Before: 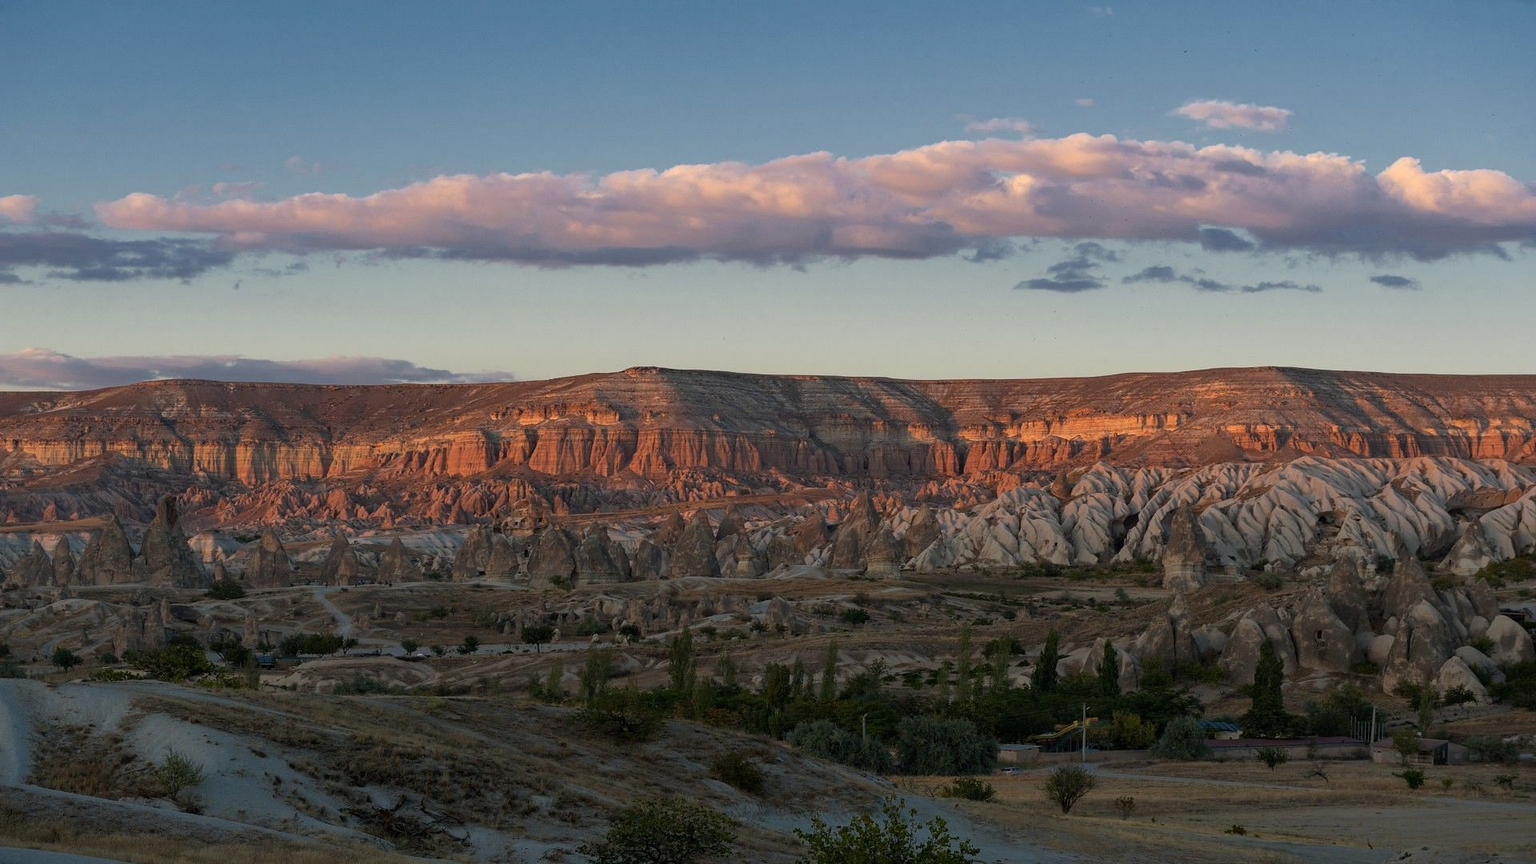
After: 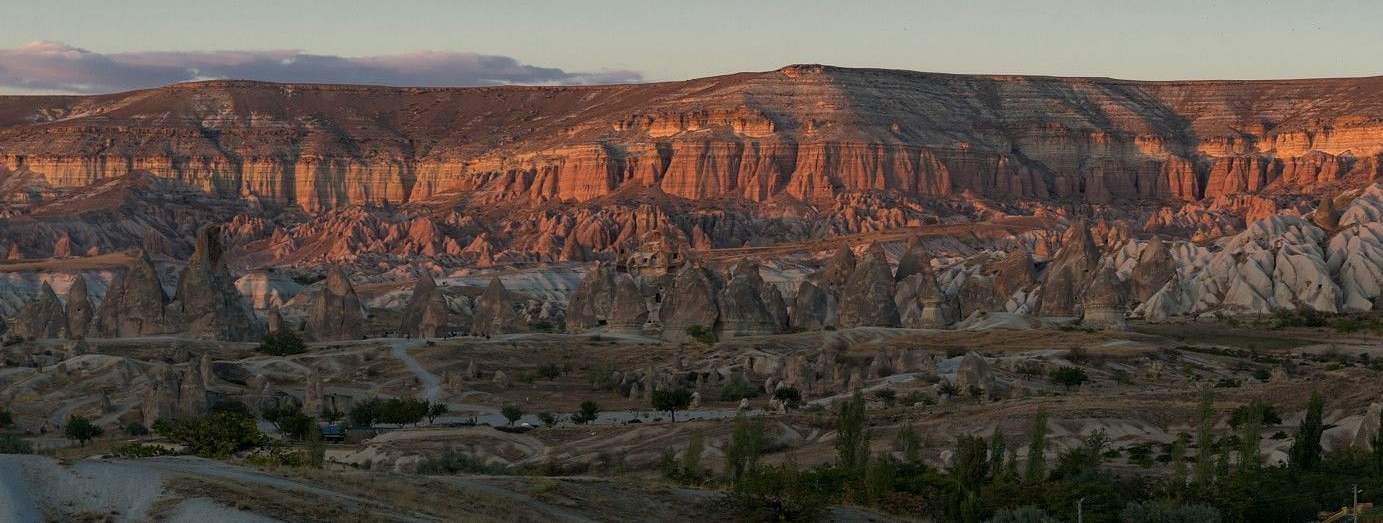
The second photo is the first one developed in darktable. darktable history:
crop: top 36.498%, right 27.964%, bottom 14.995%
white balance: emerald 1
